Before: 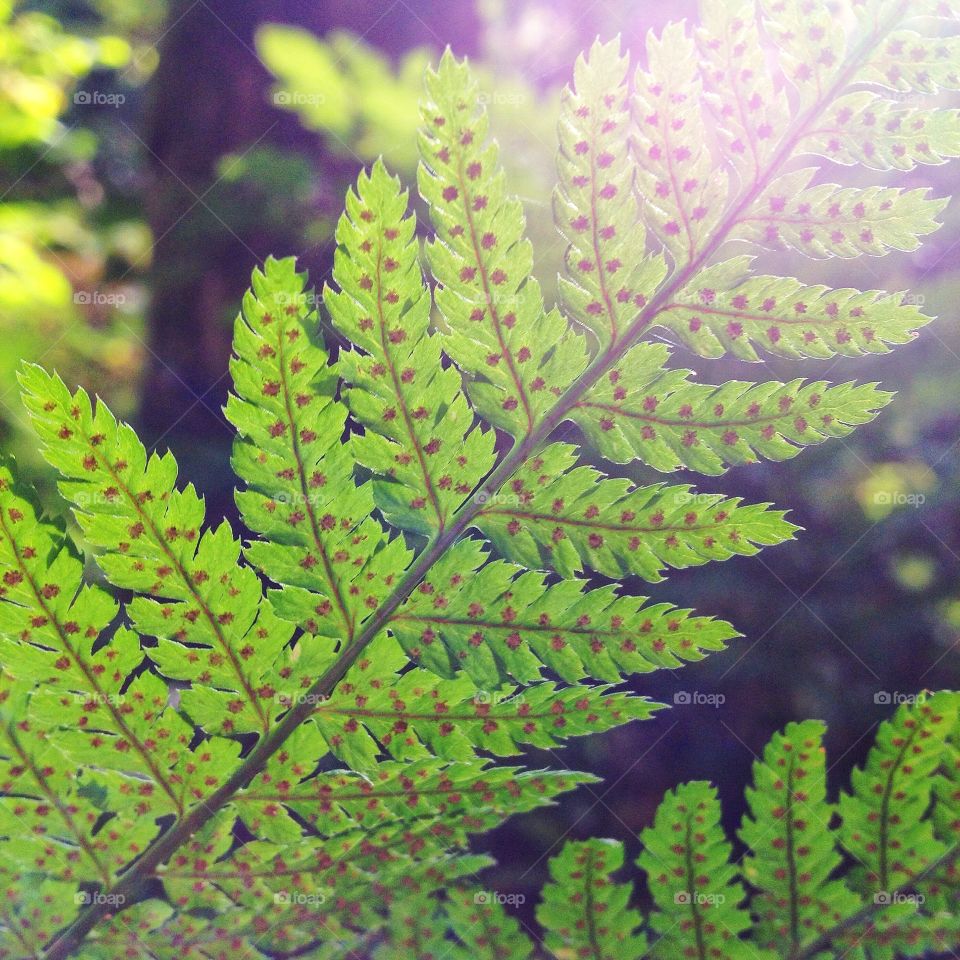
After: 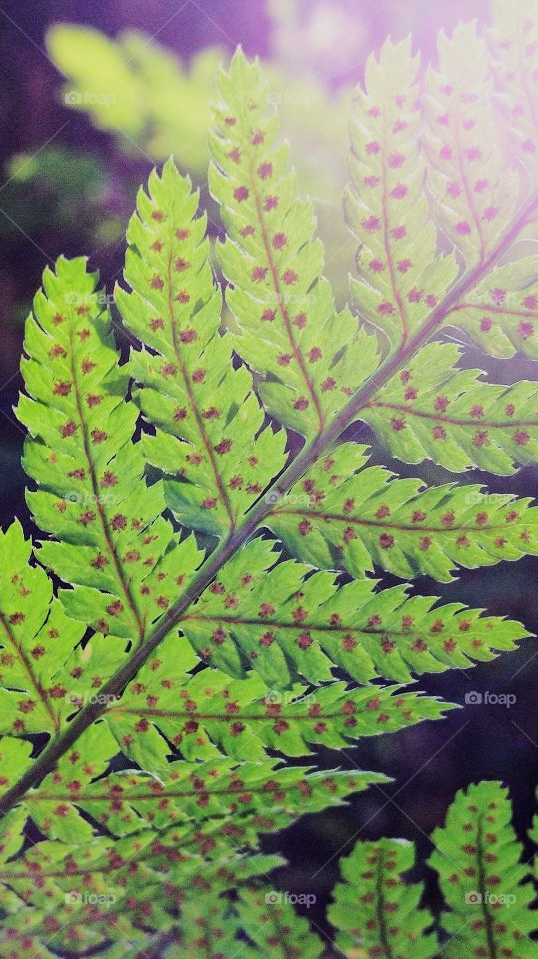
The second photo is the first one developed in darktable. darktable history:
crop: left 21.848%, right 22.068%, bottom 0.004%
filmic rgb: black relative exposure -7.49 EV, white relative exposure 4.99 EV, hardness 3.3, contrast 1.298, iterations of high-quality reconstruction 0
